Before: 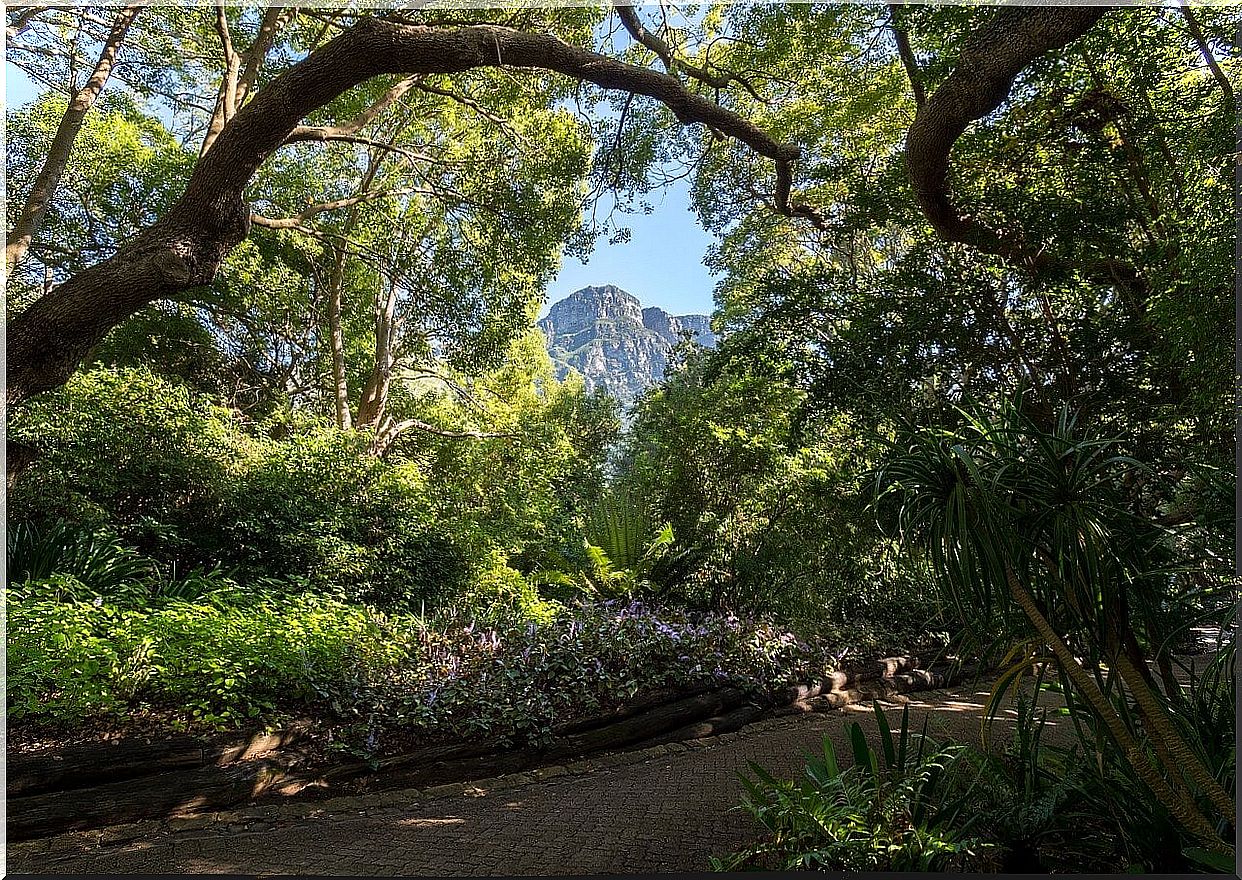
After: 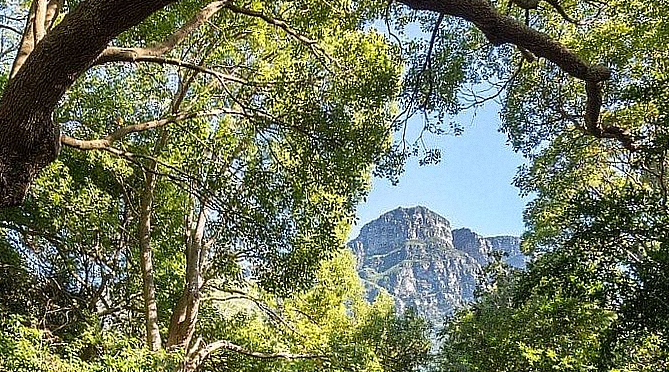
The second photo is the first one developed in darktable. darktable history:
grain: coarseness 0.09 ISO
crop: left 15.306%, top 9.065%, right 30.789%, bottom 48.638%
